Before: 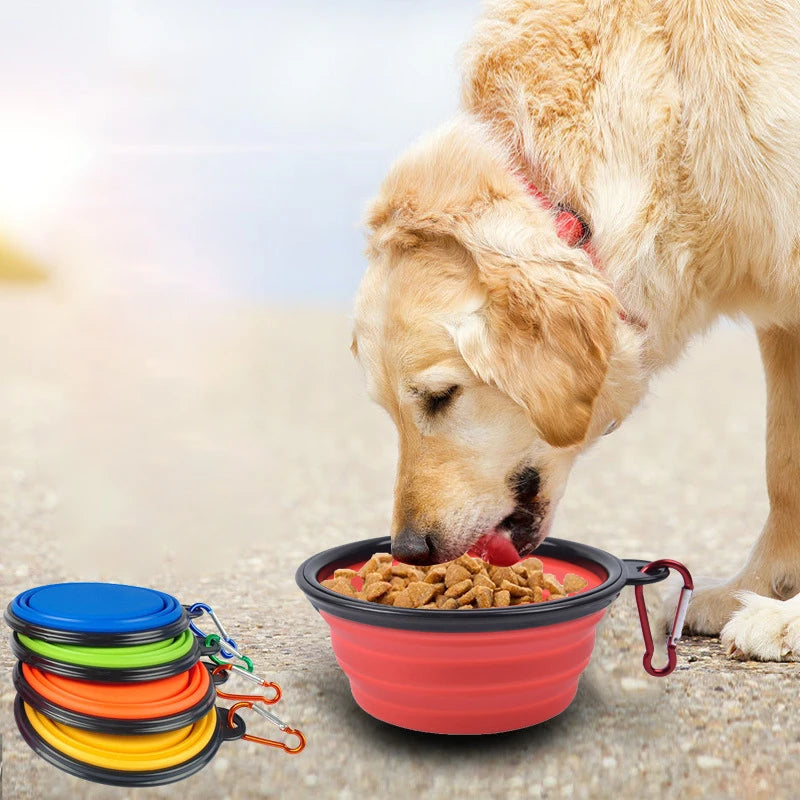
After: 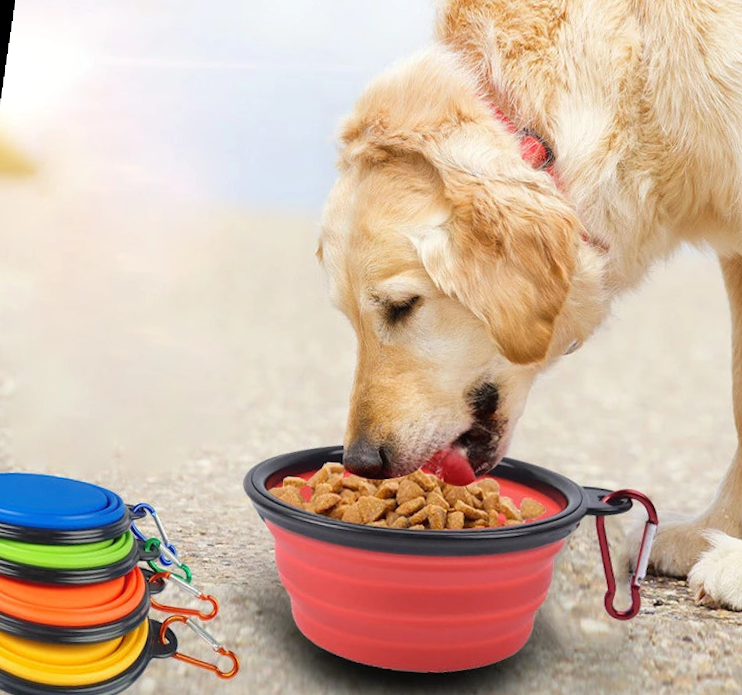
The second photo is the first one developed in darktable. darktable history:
crop and rotate: angle -3.27°, left 5.211%, top 5.211%, right 4.607%, bottom 4.607%
exposure: exposure 0.014 EV, compensate highlight preservation false
rotate and perspective: rotation 0.128°, lens shift (vertical) -0.181, lens shift (horizontal) -0.044, shear 0.001, automatic cropping off
contrast equalizer: octaves 7, y [[0.6 ×6], [0.55 ×6], [0 ×6], [0 ×6], [0 ×6]], mix -0.1
